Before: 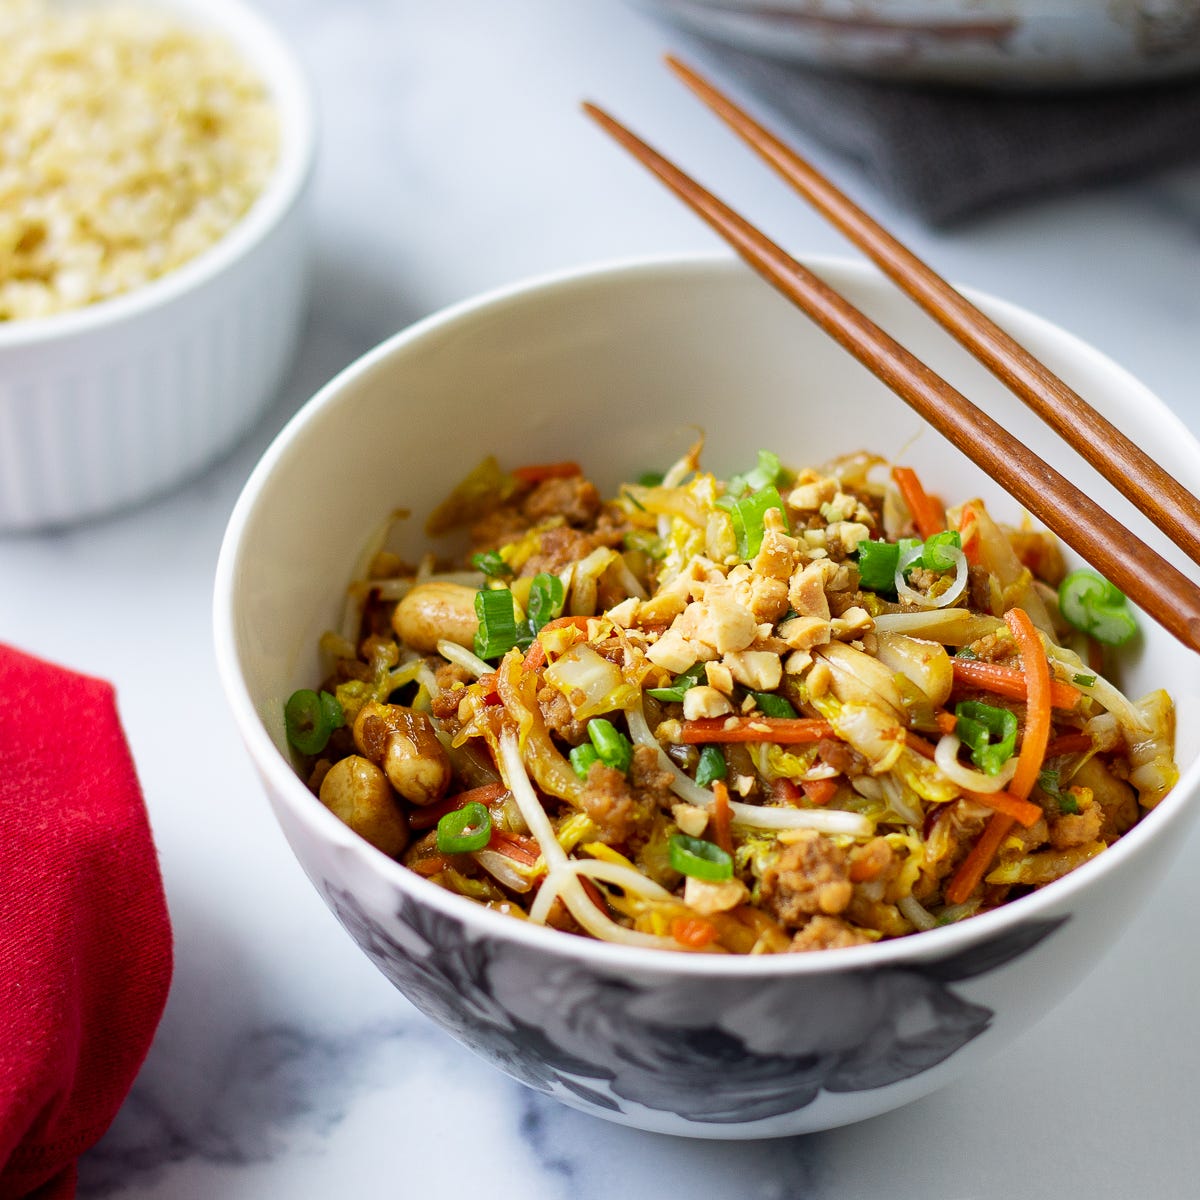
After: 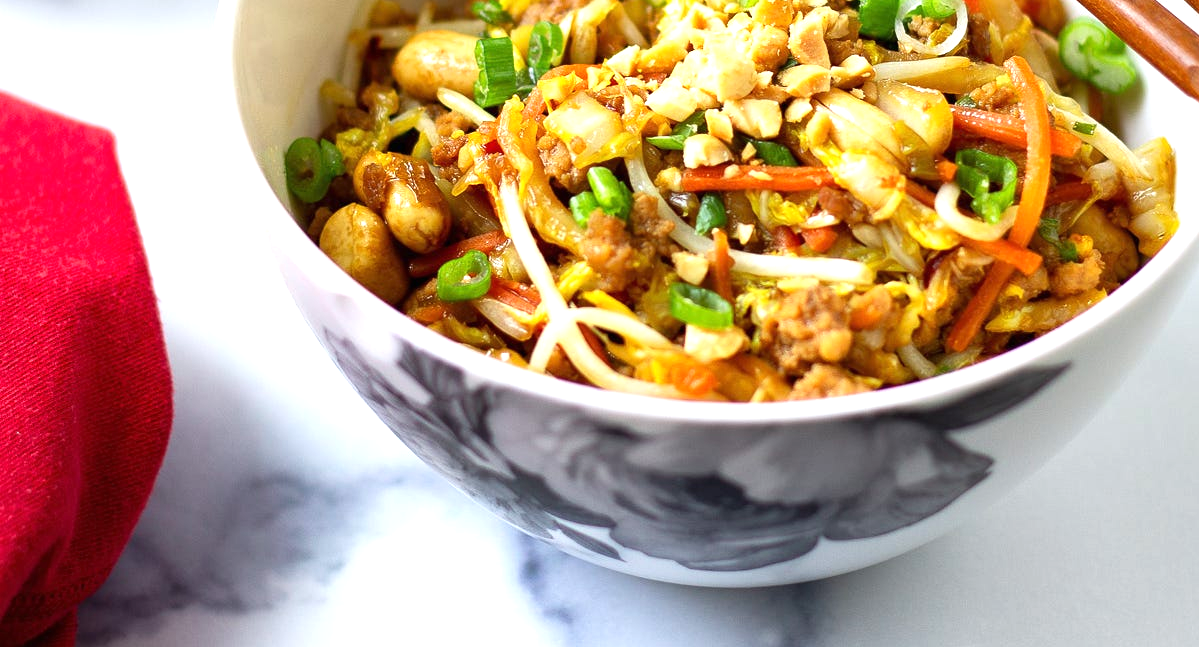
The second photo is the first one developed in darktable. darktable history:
tone equalizer: on, module defaults
crop and rotate: top 46.03%, right 0.029%
exposure: black level correction 0, exposure 0.693 EV, compensate highlight preservation false
